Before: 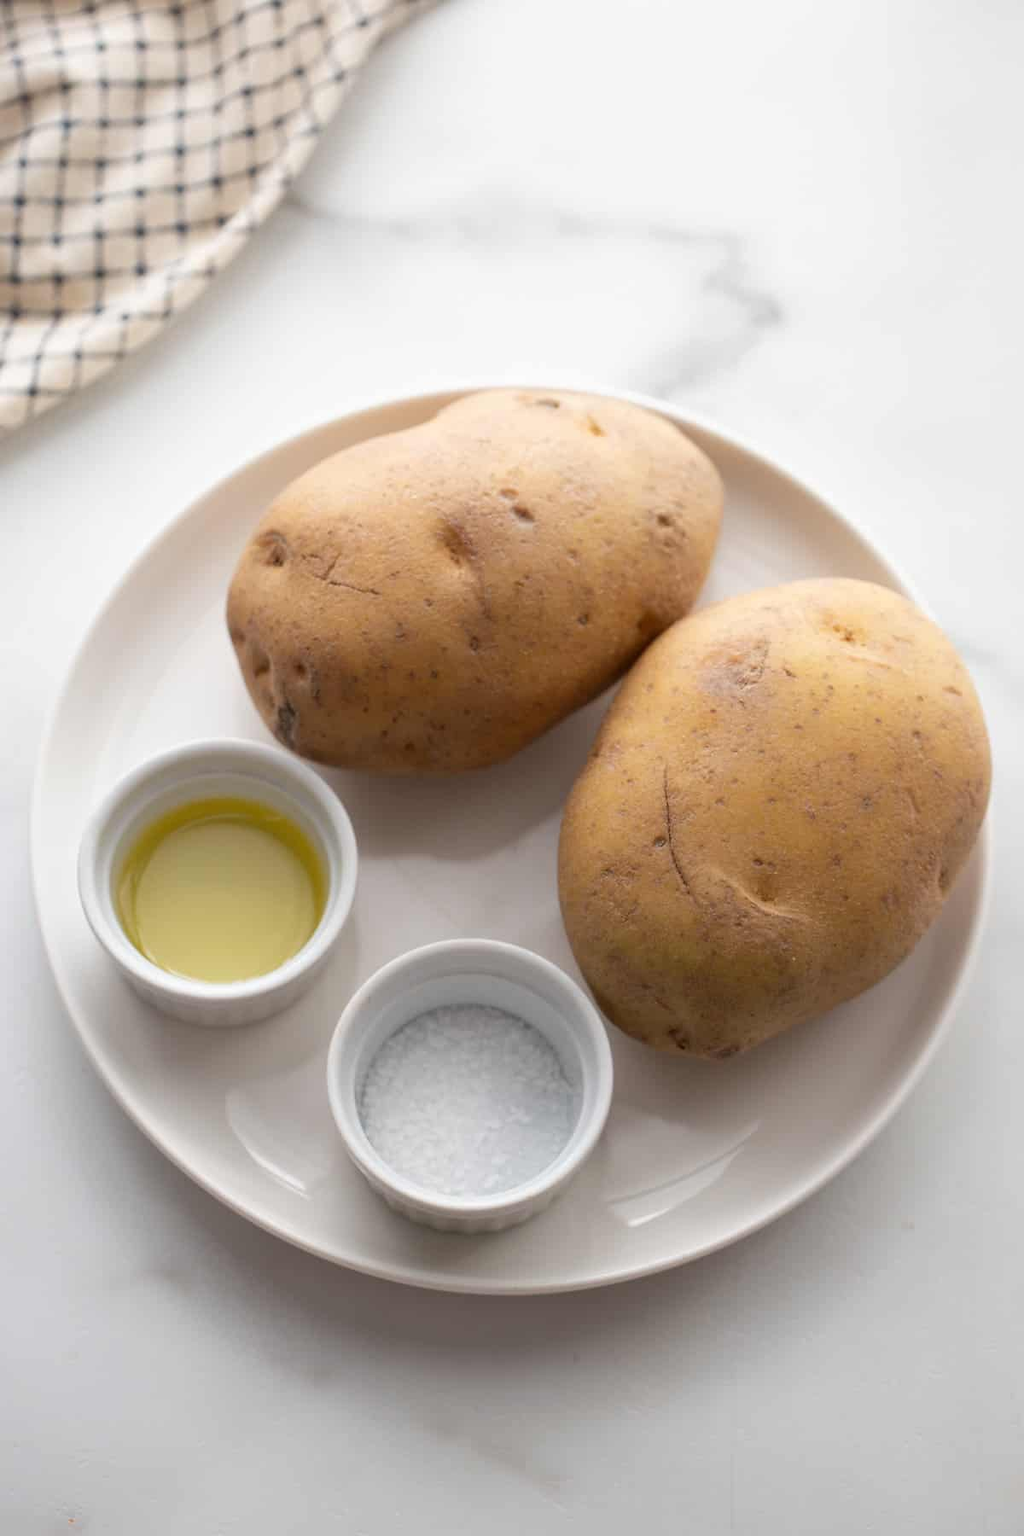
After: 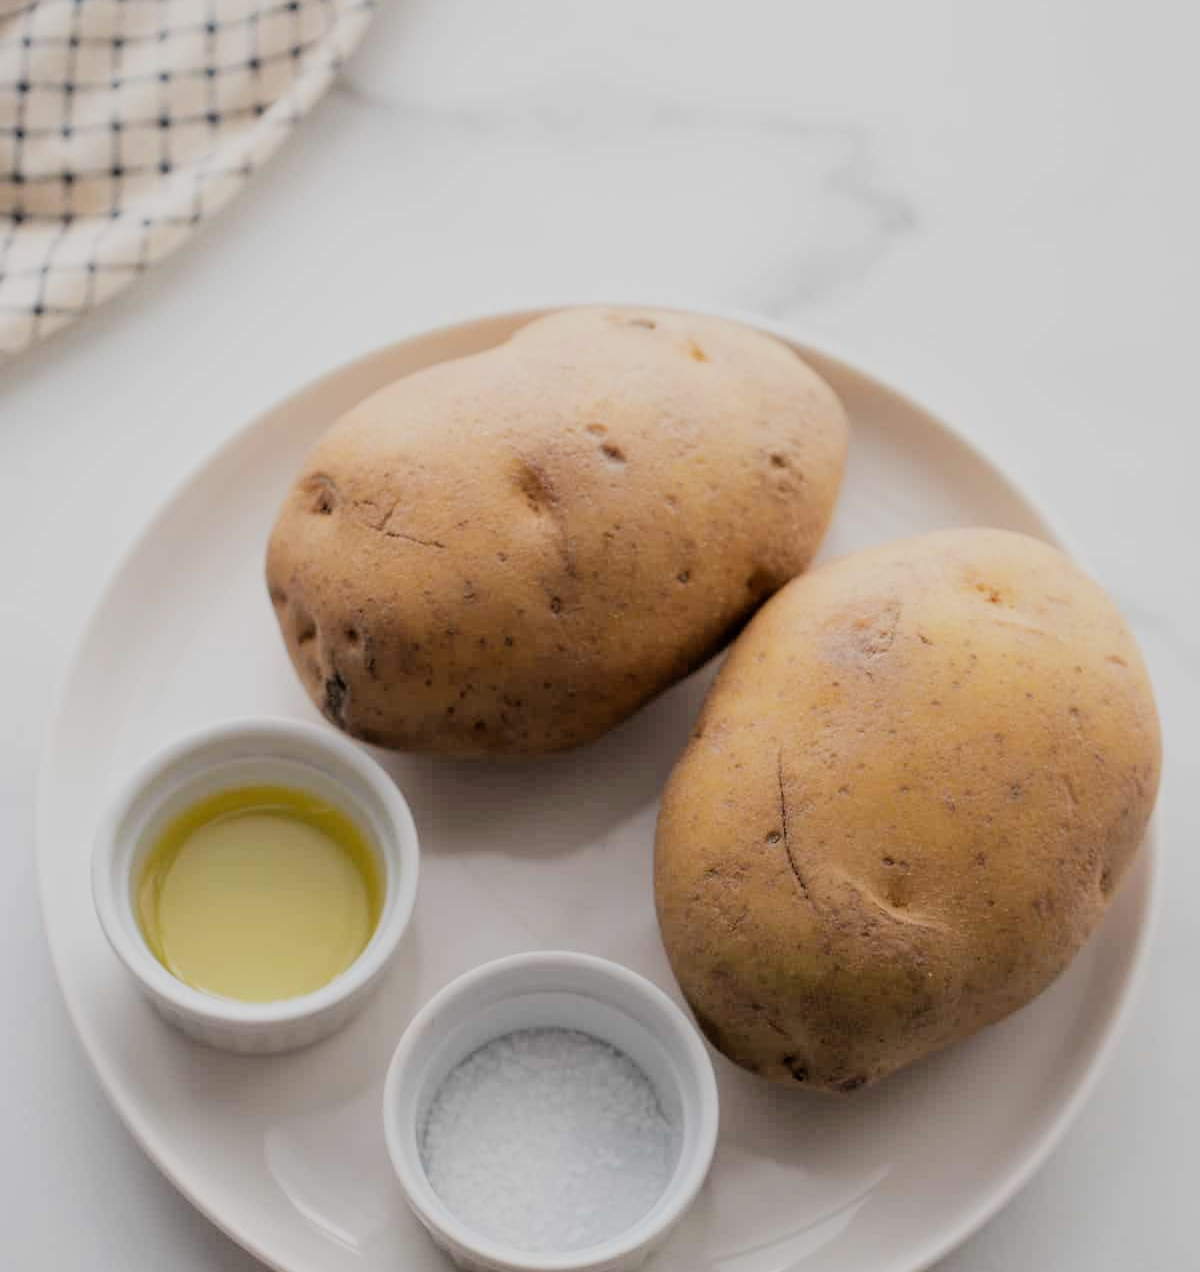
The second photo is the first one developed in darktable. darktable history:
filmic rgb: black relative exposure -4.14 EV, white relative exposure 5.1 EV, hardness 2.11, contrast 1.165
crop and rotate: top 8.293%, bottom 20.996%
